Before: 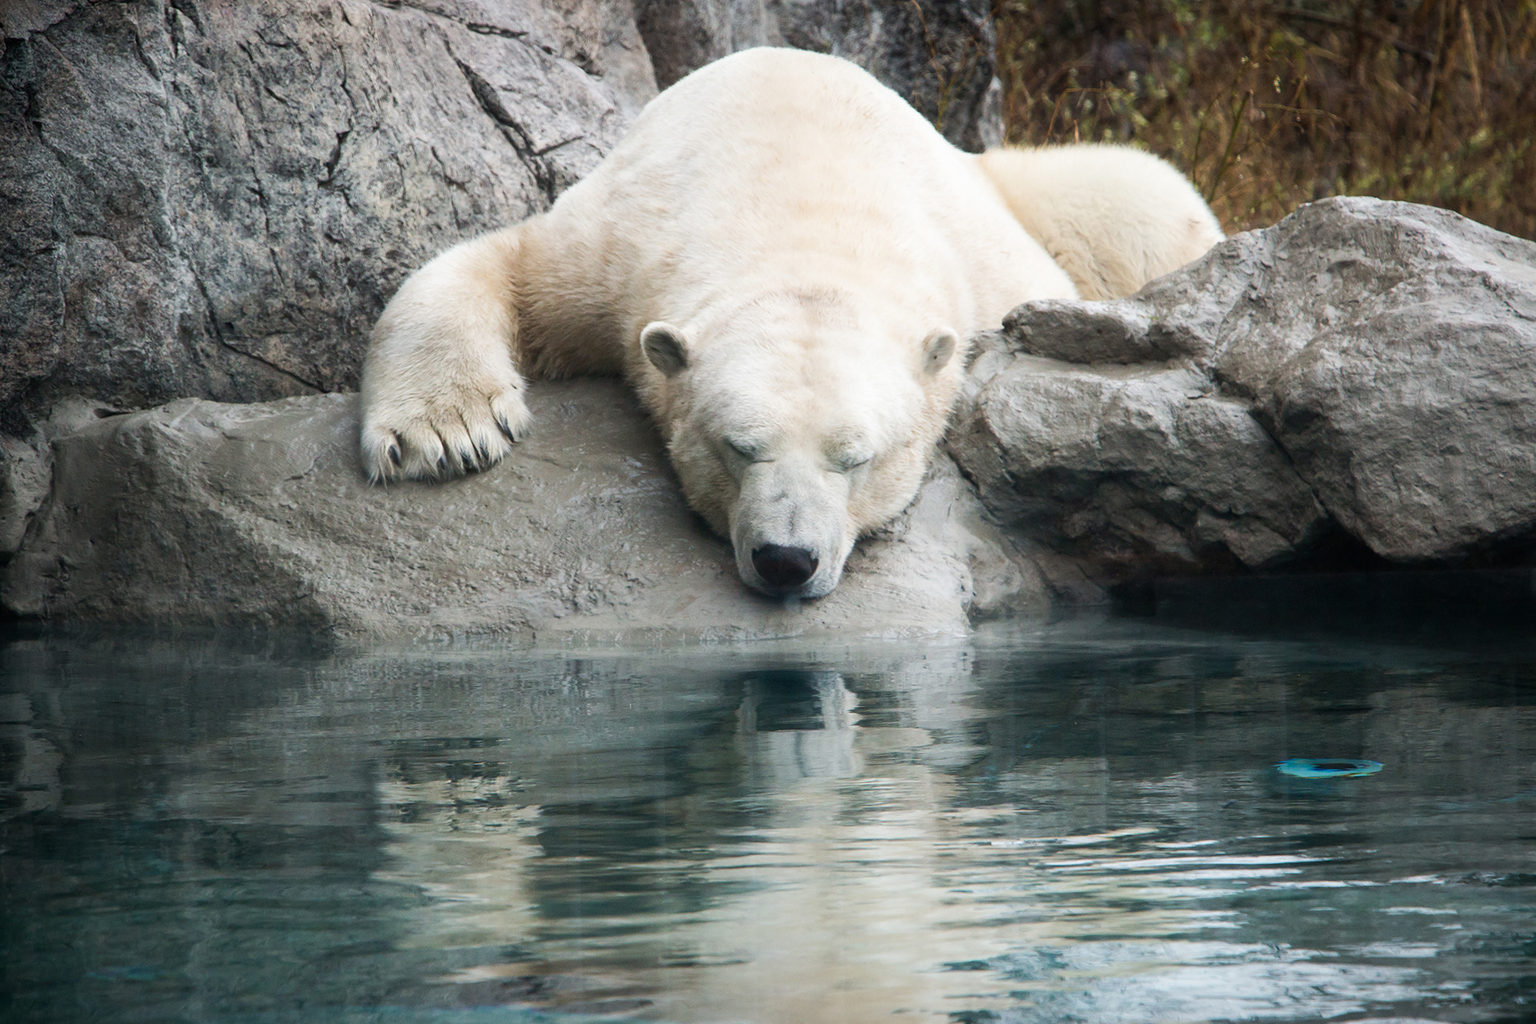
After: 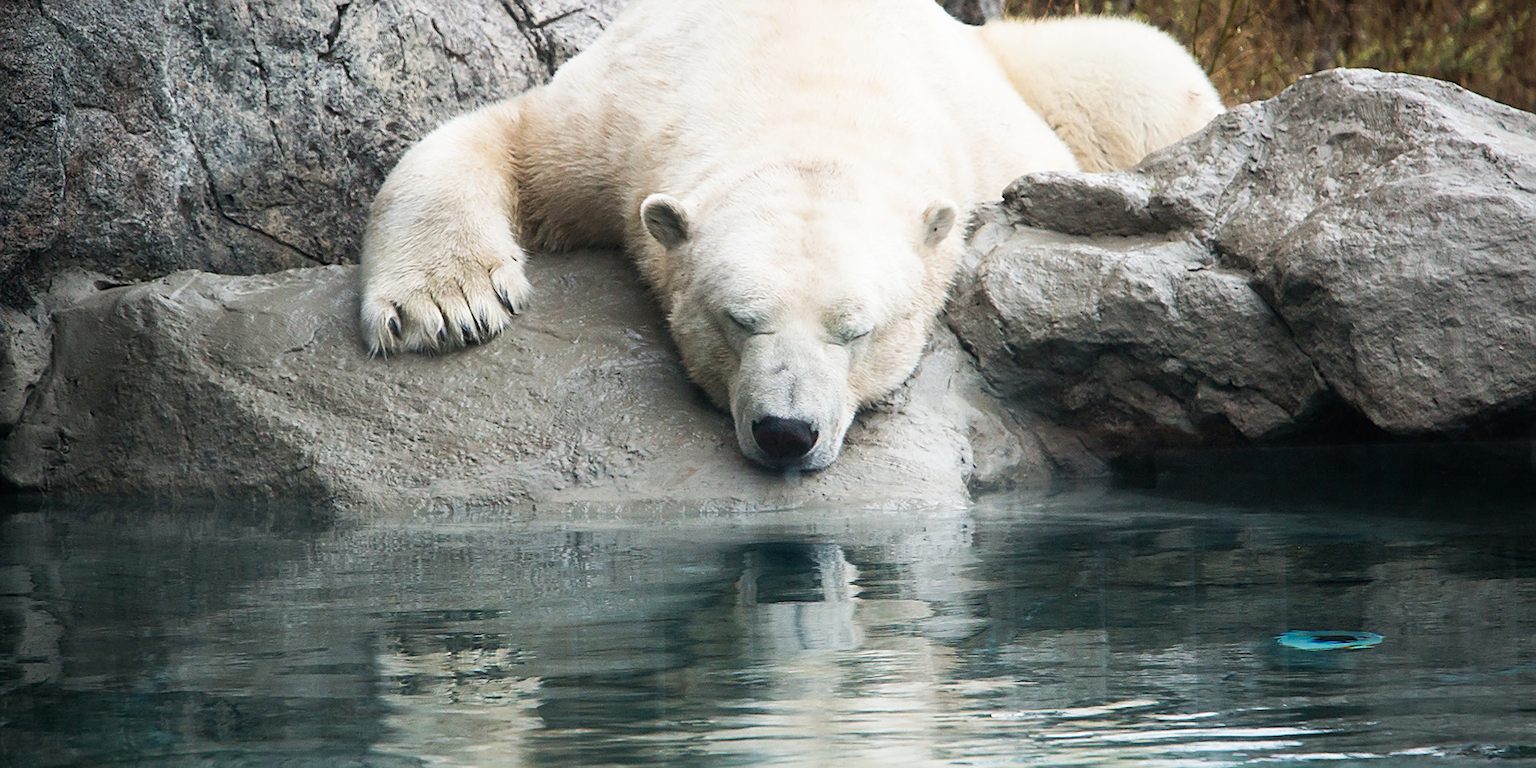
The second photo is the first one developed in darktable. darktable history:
sharpen: amount 0.497
crop and rotate: top 12.523%, bottom 12.42%
tone curve: curves: ch0 [(0, 0) (0.003, 0.003) (0.011, 0.012) (0.025, 0.026) (0.044, 0.047) (0.069, 0.073) (0.1, 0.105) (0.136, 0.143) (0.177, 0.187) (0.224, 0.237) (0.277, 0.293) (0.335, 0.354) (0.399, 0.422) (0.468, 0.495) (0.543, 0.574) (0.623, 0.659) (0.709, 0.749) (0.801, 0.846) (0.898, 0.932) (1, 1)], preserve colors none
